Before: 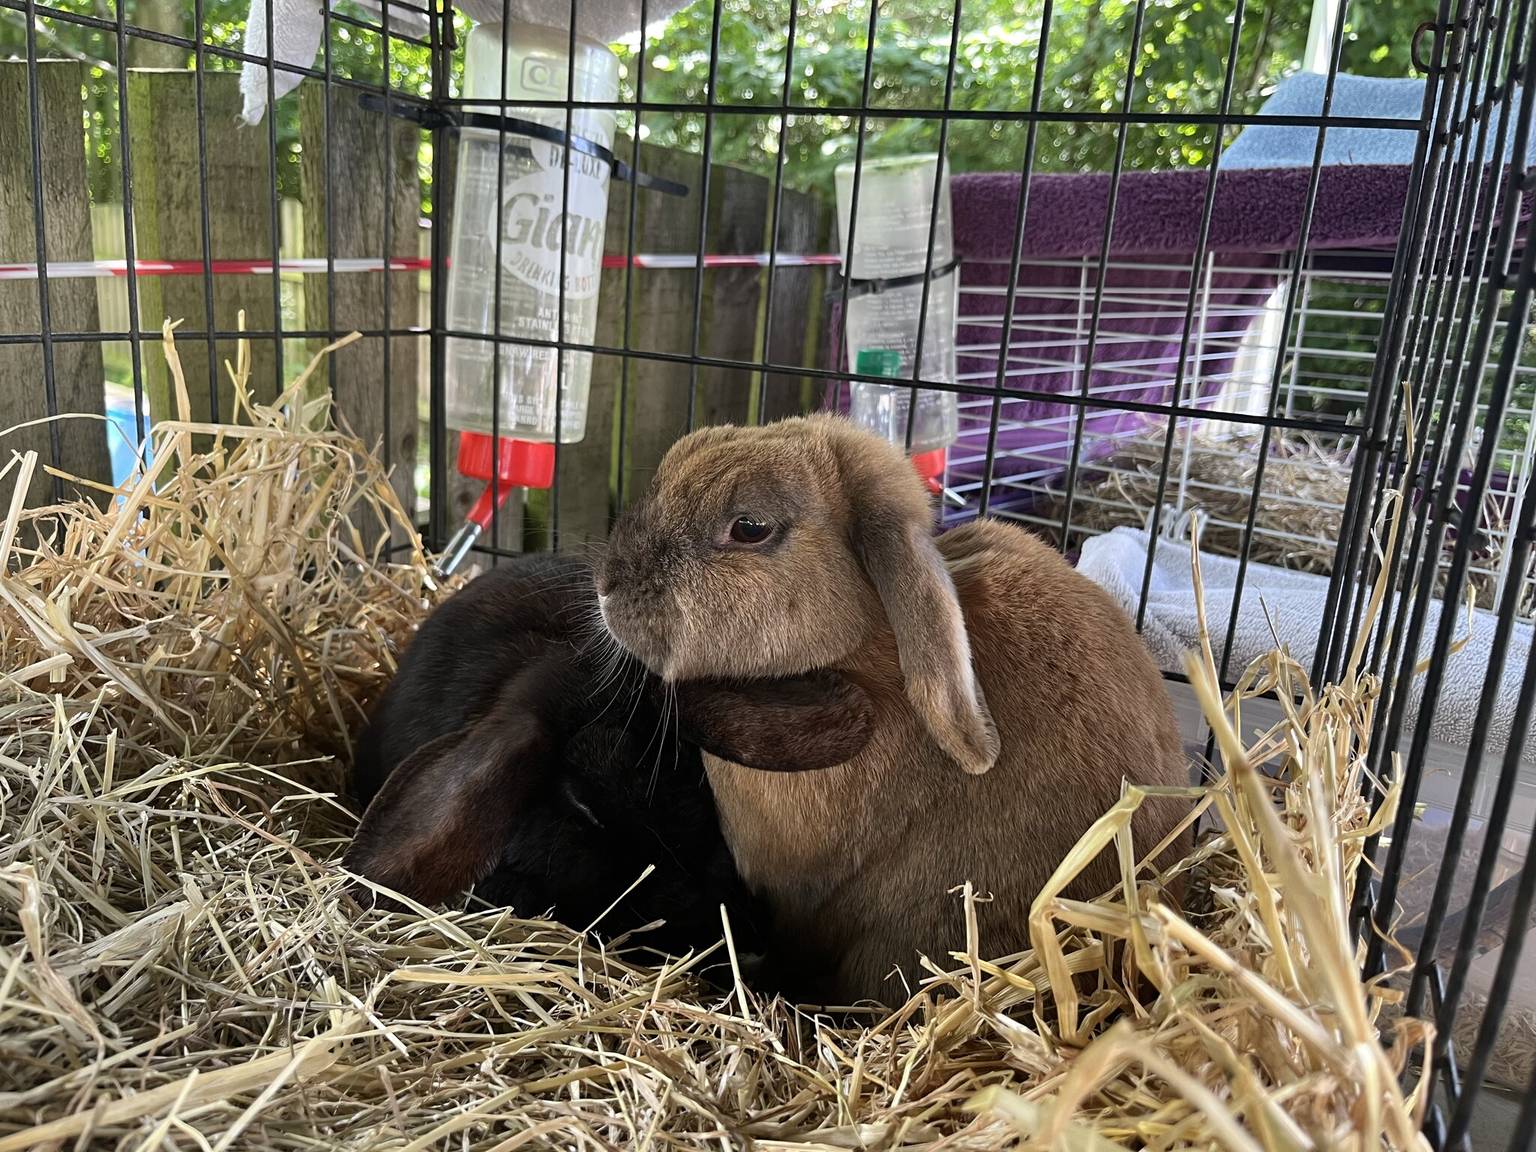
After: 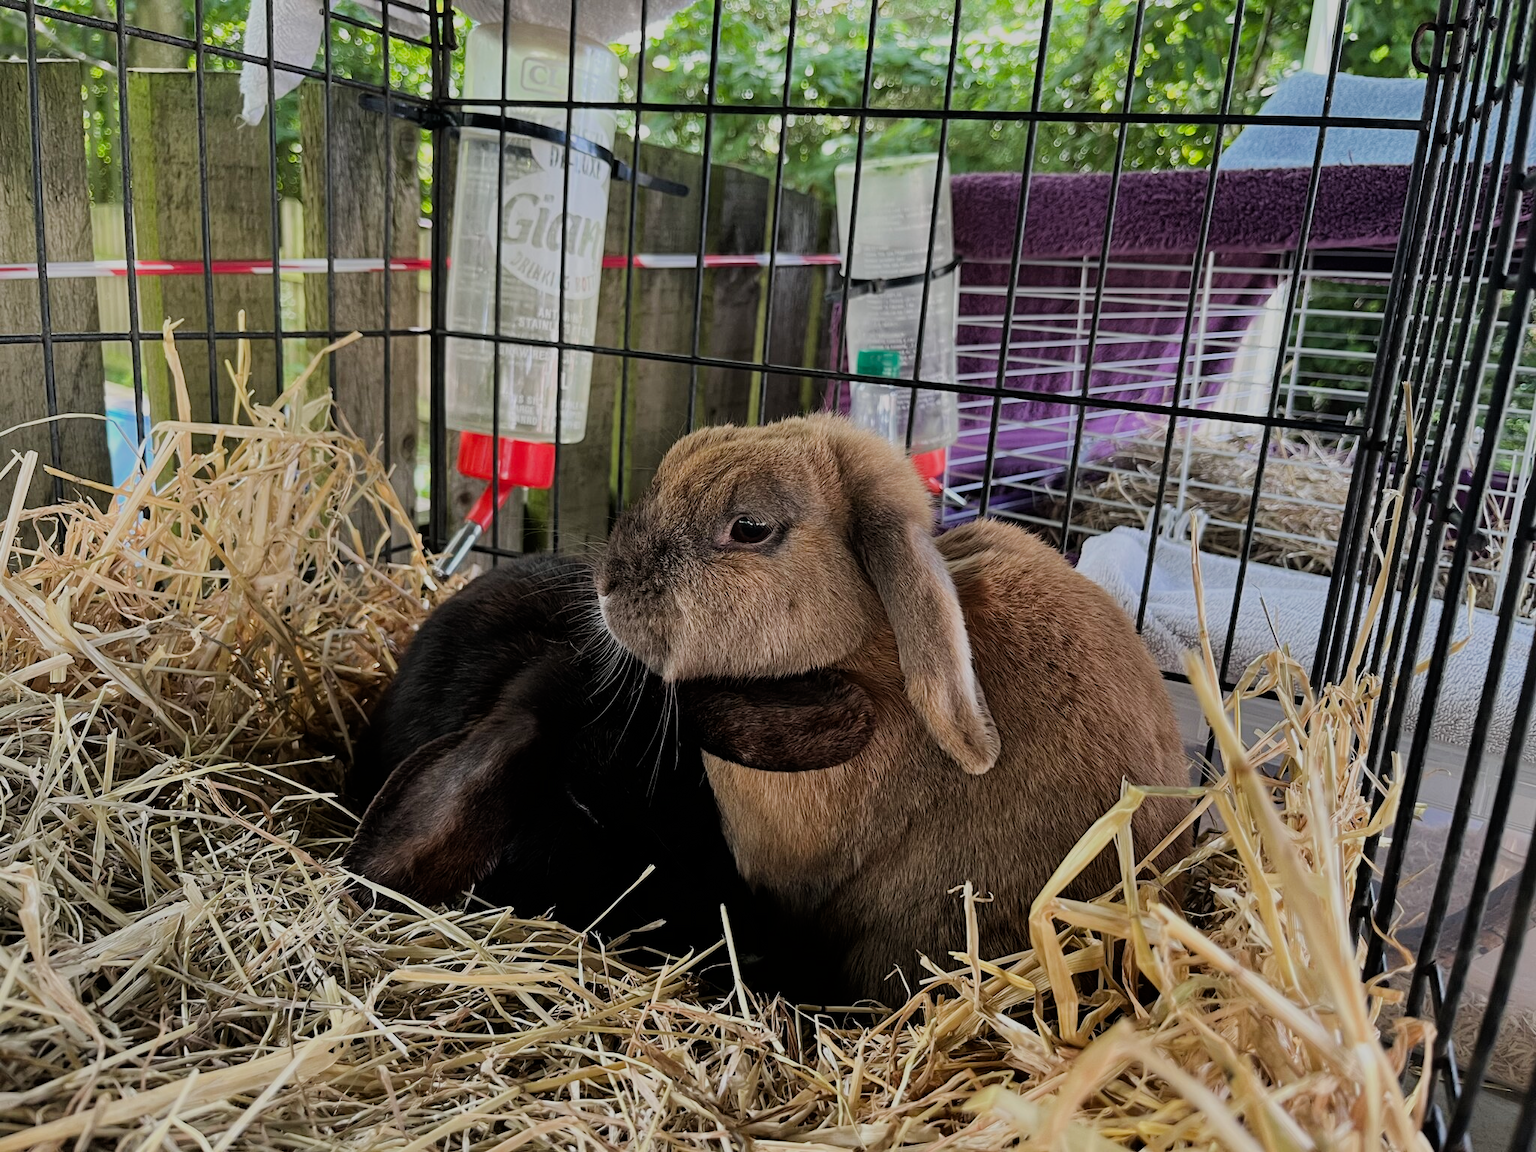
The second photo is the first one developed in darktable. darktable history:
filmic rgb: black relative exposure -6.95 EV, white relative exposure 5.62 EV, threshold 2.99 EV, hardness 2.84, enable highlight reconstruction true
